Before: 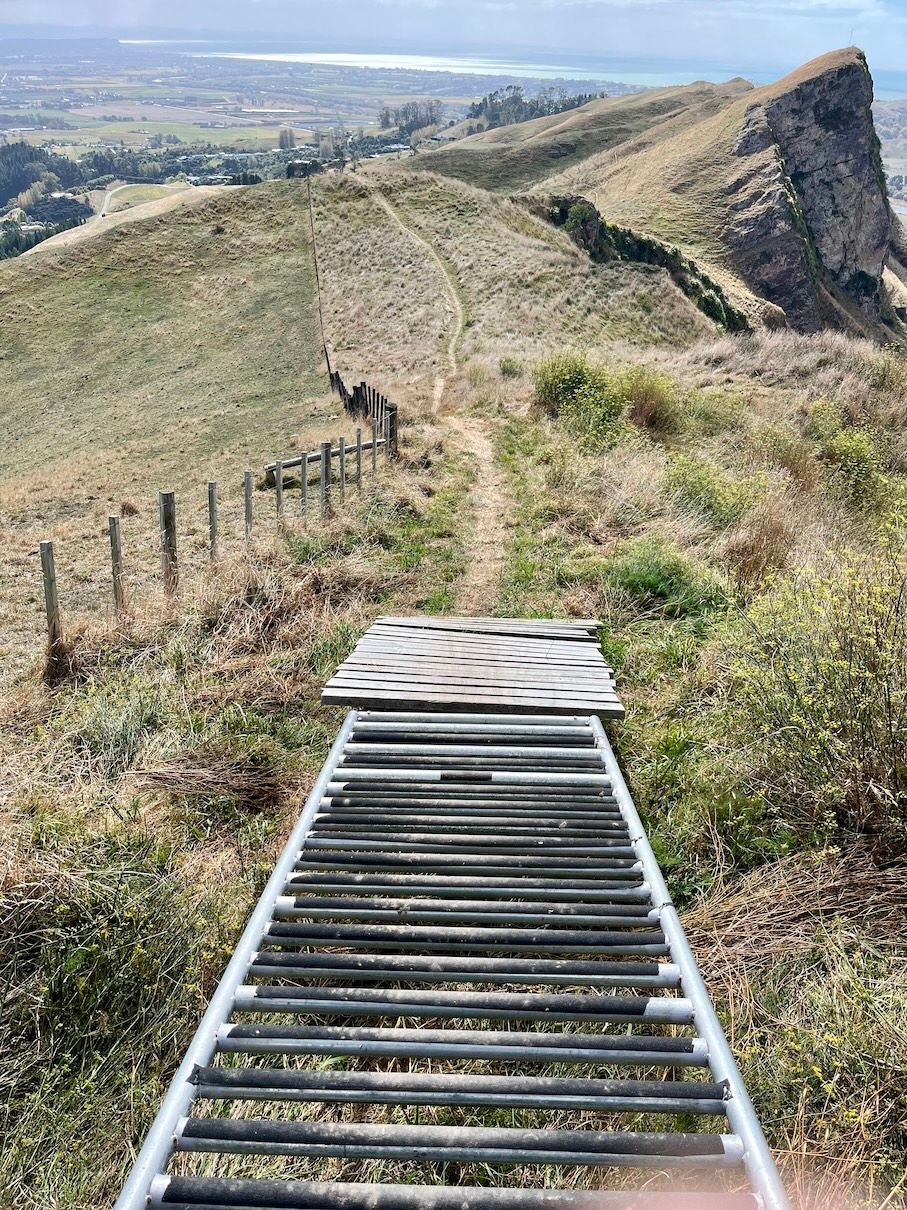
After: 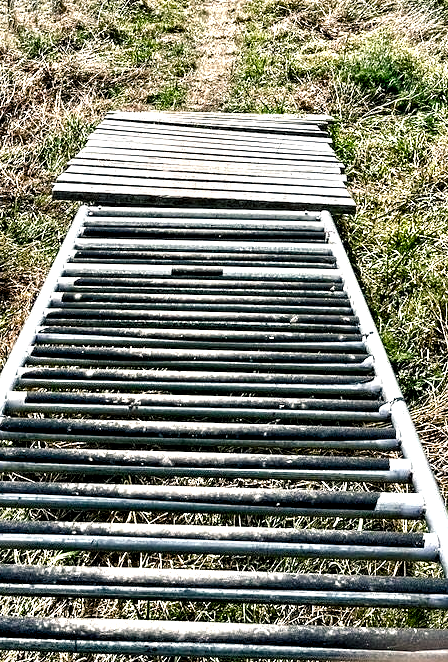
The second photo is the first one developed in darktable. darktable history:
crop: left 29.672%, top 41.786%, right 20.851%, bottom 3.487%
contrast equalizer: octaves 7, y [[0.5, 0.542, 0.583, 0.625, 0.667, 0.708], [0.5 ×6], [0.5 ×6], [0 ×6], [0 ×6]]
color balance rgb: shadows lift › chroma 2.79%, shadows lift › hue 190.66°, power › hue 171.85°, highlights gain › chroma 2.16%, highlights gain › hue 75.26°, global offset › luminance -0.51%, perceptual saturation grading › highlights -33.8%, perceptual saturation grading › mid-tones 14.98%, perceptual saturation grading › shadows 48.43%, perceptual brilliance grading › highlights 15.68%, perceptual brilliance grading › mid-tones 6.62%, perceptual brilliance grading › shadows -14.98%, global vibrance 11.32%, contrast 5.05%
